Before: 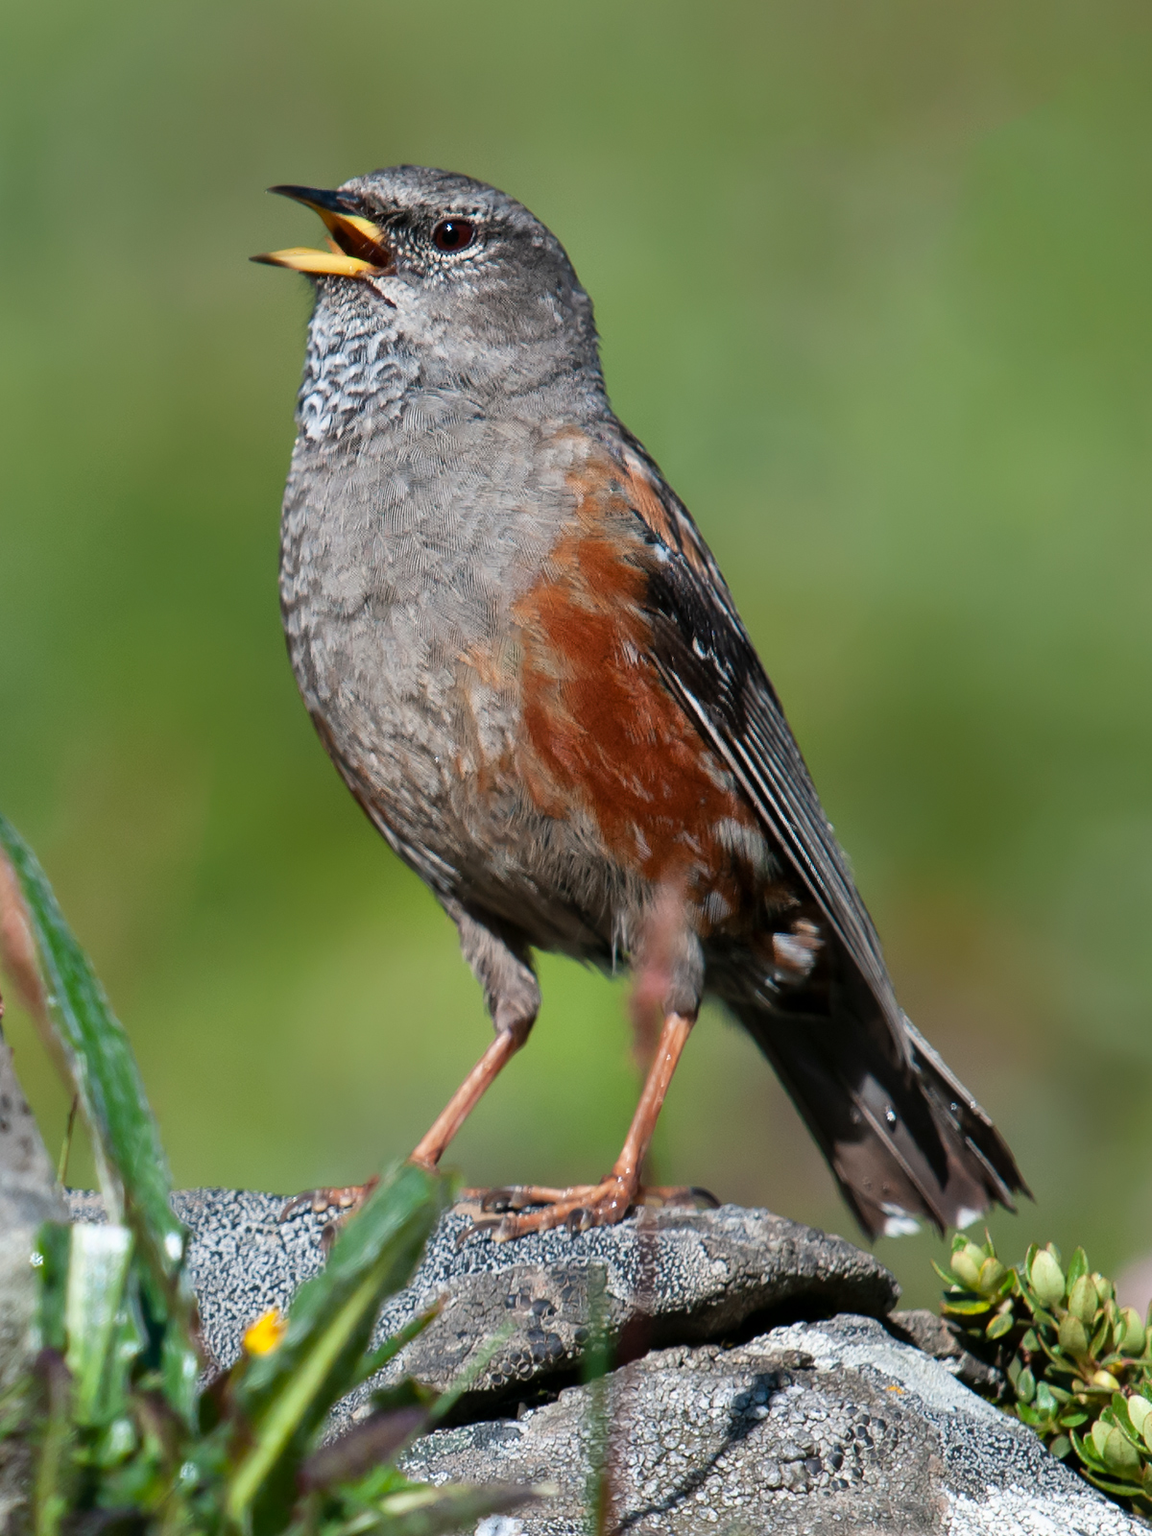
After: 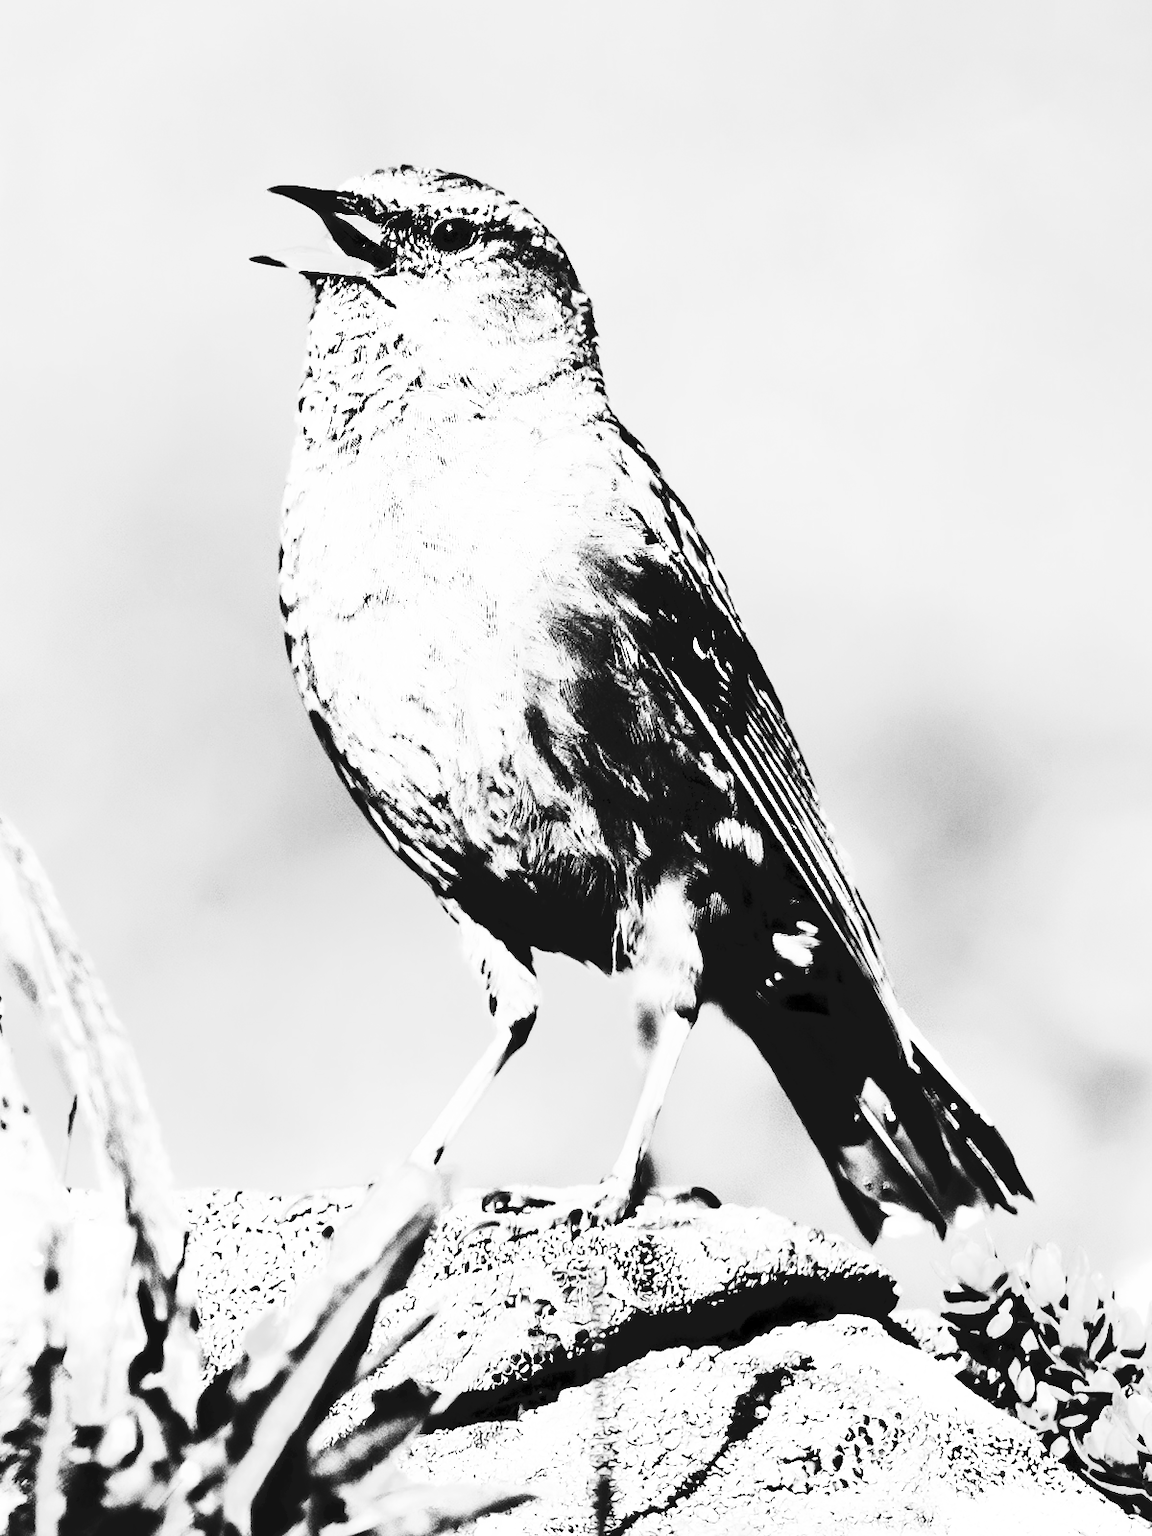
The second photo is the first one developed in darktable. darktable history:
white balance: red 0.98, blue 1.034
contrast brightness saturation: contrast 0.93, brightness 0.2
rgb curve: curves: ch0 [(0, 0) (0.21, 0.15) (0.24, 0.21) (0.5, 0.75) (0.75, 0.96) (0.89, 0.99) (1, 1)]; ch1 [(0, 0.02) (0.21, 0.13) (0.25, 0.2) (0.5, 0.67) (0.75, 0.9) (0.89, 0.97) (1, 1)]; ch2 [(0, 0.02) (0.21, 0.13) (0.25, 0.2) (0.5, 0.67) (0.75, 0.9) (0.89, 0.97) (1, 1)], compensate middle gray true
monochrome: a -3.63, b -0.465
color zones: curves: ch0 [(0, 0.5) (0.143, 0.5) (0.286, 0.456) (0.429, 0.5) (0.571, 0.5) (0.714, 0.5) (0.857, 0.5) (1, 0.5)]; ch1 [(0, 0.5) (0.143, 0.5) (0.286, 0.422) (0.429, 0.5) (0.571, 0.5) (0.714, 0.5) (0.857, 0.5) (1, 0.5)]
tone curve: curves: ch0 [(0, 0) (0.003, 0.077) (0.011, 0.078) (0.025, 0.078) (0.044, 0.08) (0.069, 0.088) (0.1, 0.102) (0.136, 0.12) (0.177, 0.148) (0.224, 0.191) (0.277, 0.261) (0.335, 0.335) (0.399, 0.419) (0.468, 0.522) (0.543, 0.611) (0.623, 0.702) (0.709, 0.779) (0.801, 0.855) (0.898, 0.918) (1, 1)], preserve colors none
